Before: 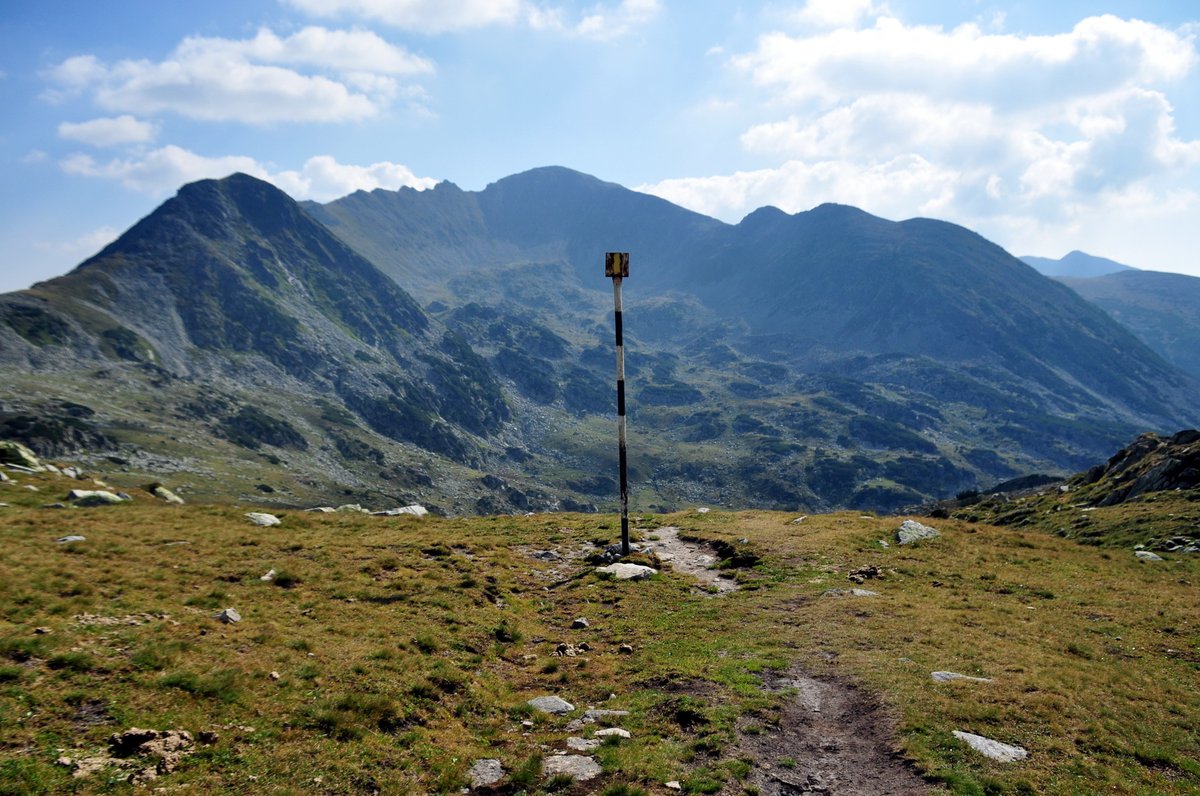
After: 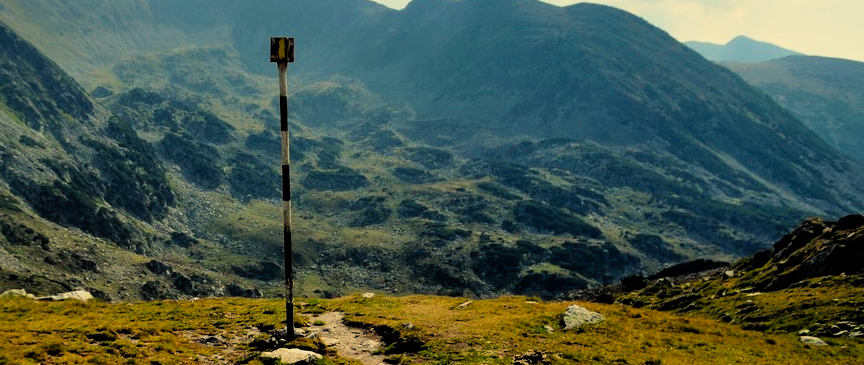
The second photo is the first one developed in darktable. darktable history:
filmic rgb: black relative exposure -5 EV, white relative exposure 3.2 EV, hardness 3.42, contrast 1.2, highlights saturation mix -50%
crop and rotate: left 27.938%, top 27.046%, bottom 27.046%
white balance: red 1.08, blue 0.791
color balance rgb: perceptual saturation grading › global saturation 30%, global vibrance 10%
